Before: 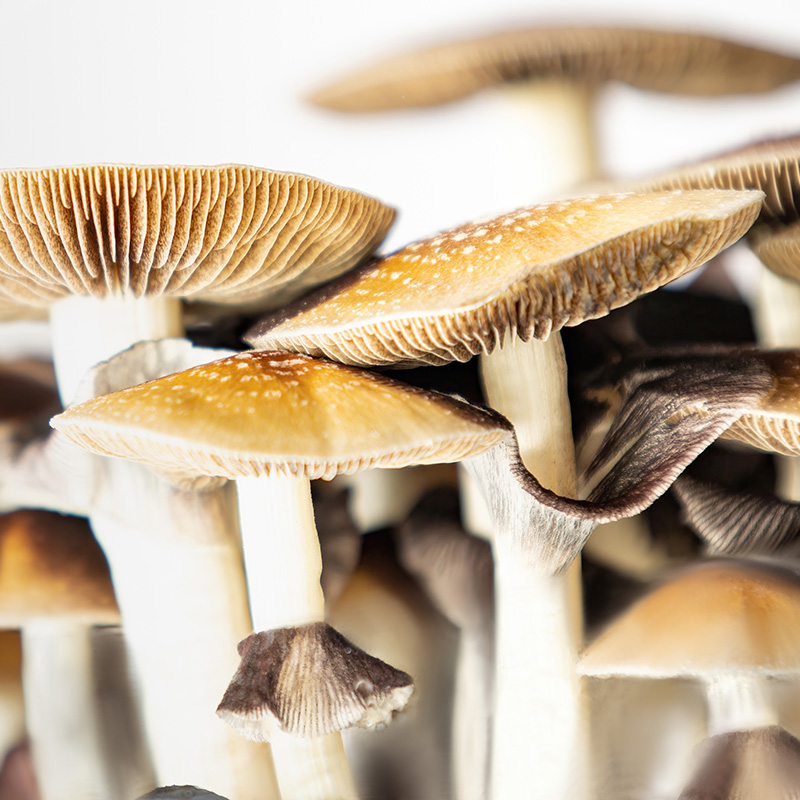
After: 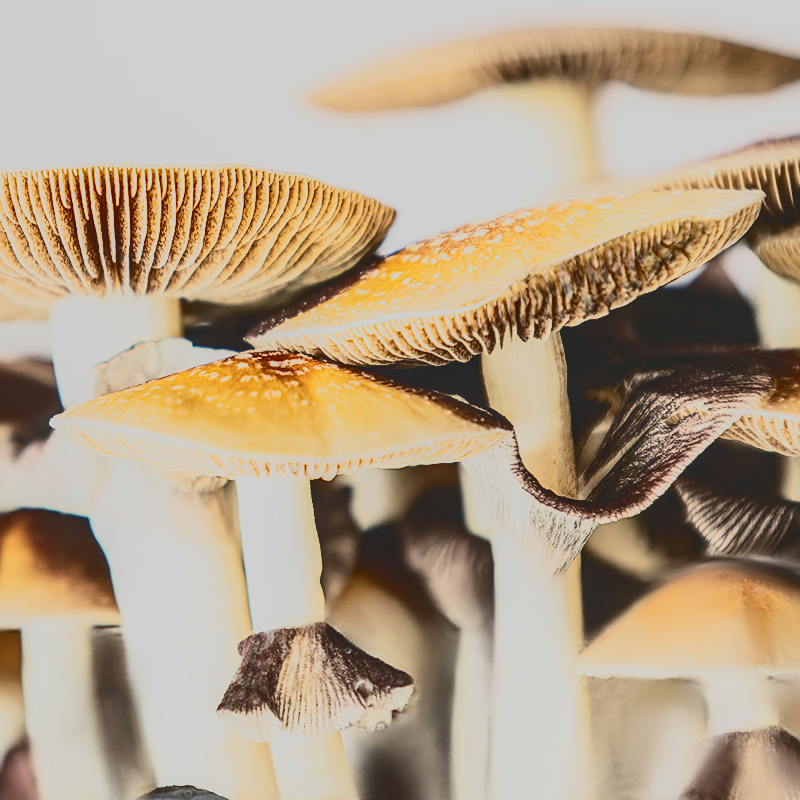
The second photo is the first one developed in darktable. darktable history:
local contrast: on, module defaults
contrast brightness saturation: contrast 0.281
sharpen: on, module defaults
tone curve: curves: ch0 [(0, 0.148) (0.191, 0.225) (0.712, 0.695) (0.864, 0.797) (1, 0.839)], color space Lab, independent channels, preserve colors none
